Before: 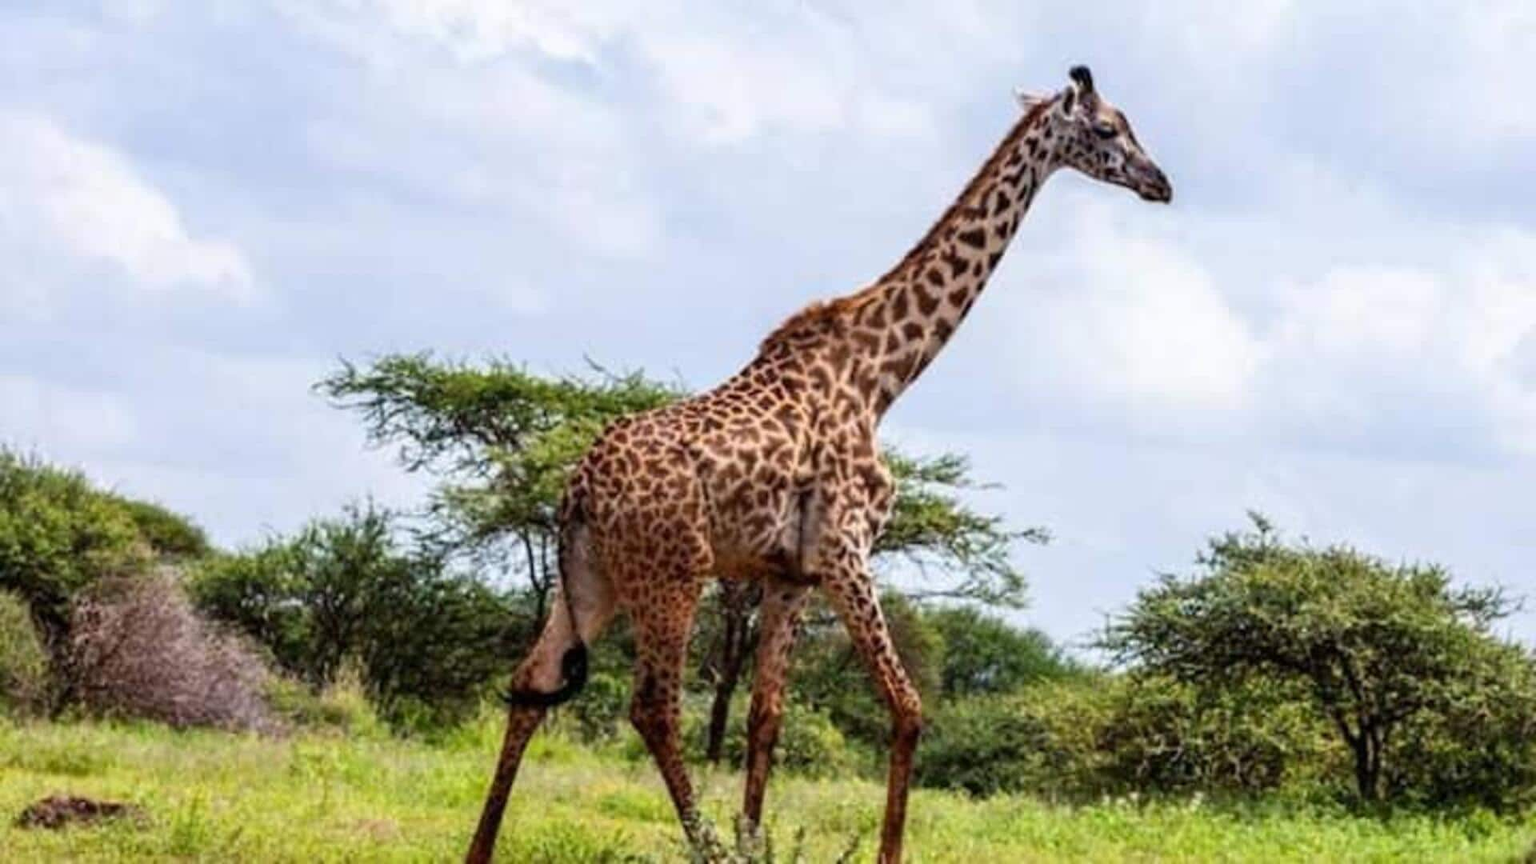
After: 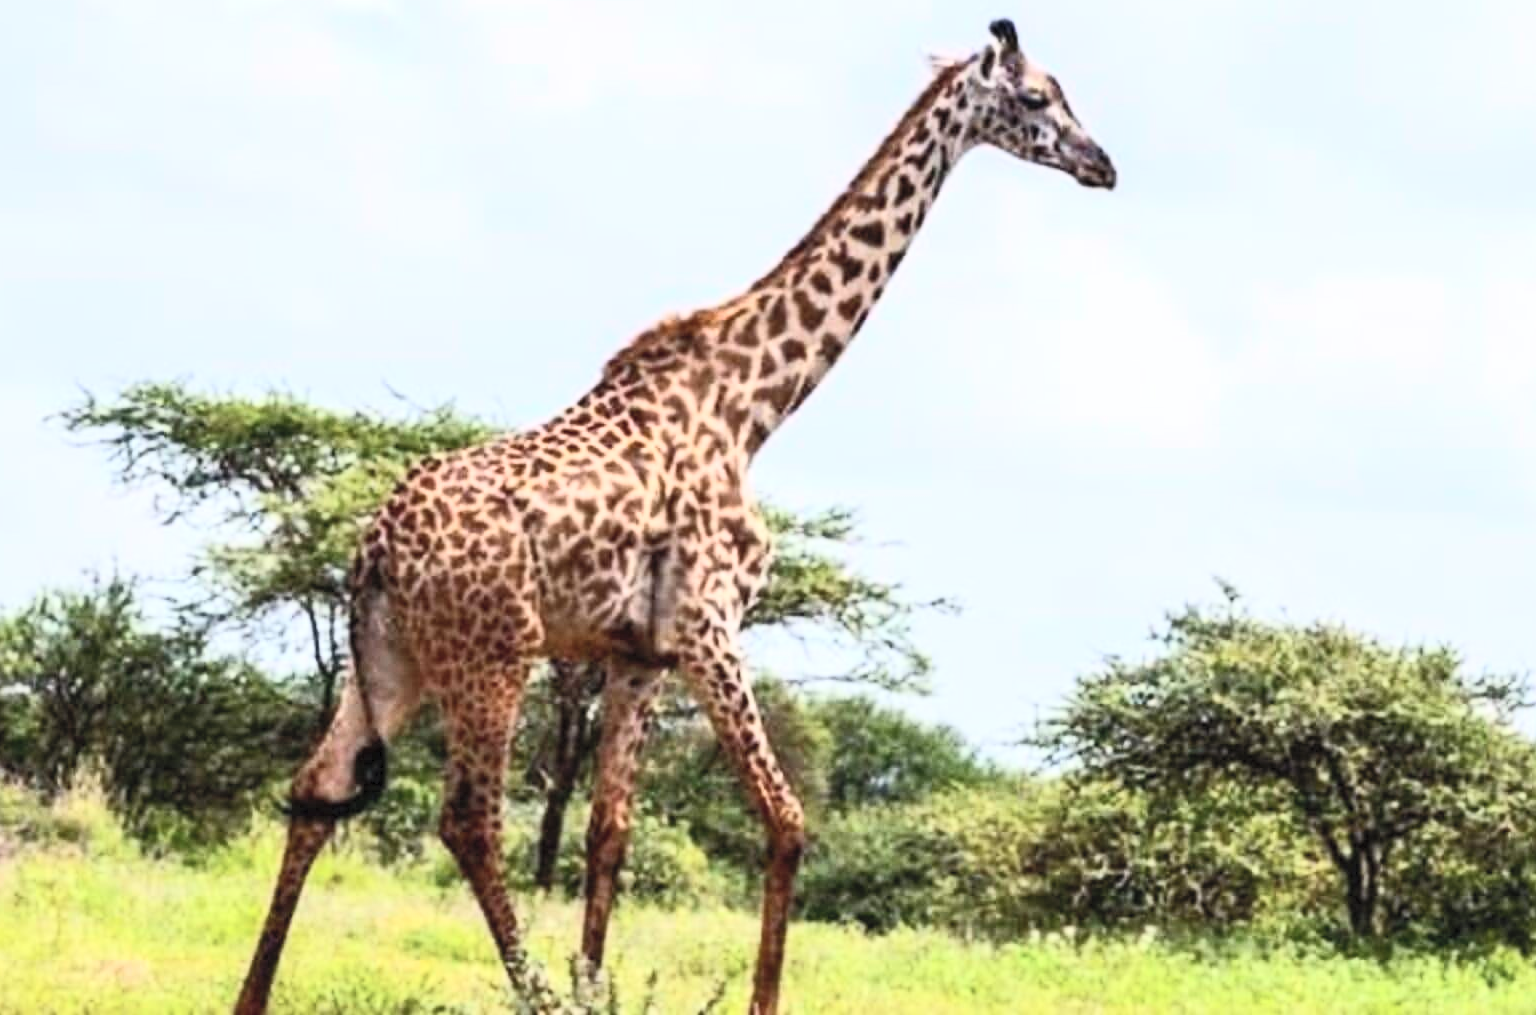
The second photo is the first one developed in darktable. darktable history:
crop and rotate: left 18.155%, top 6.009%, right 1.799%
contrast brightness saturation: contrast 0.381, brightness 0.513
